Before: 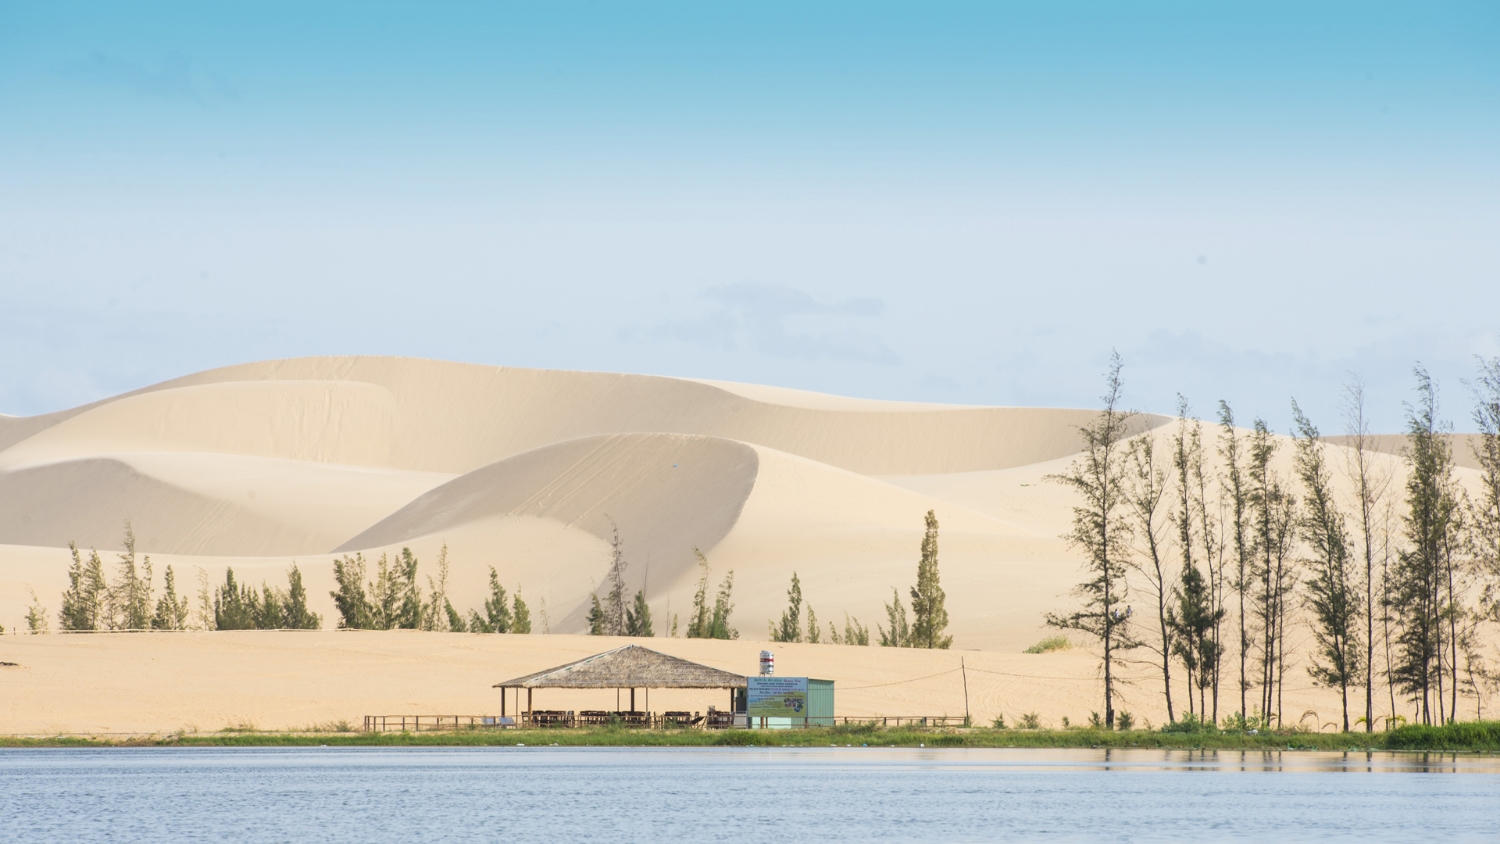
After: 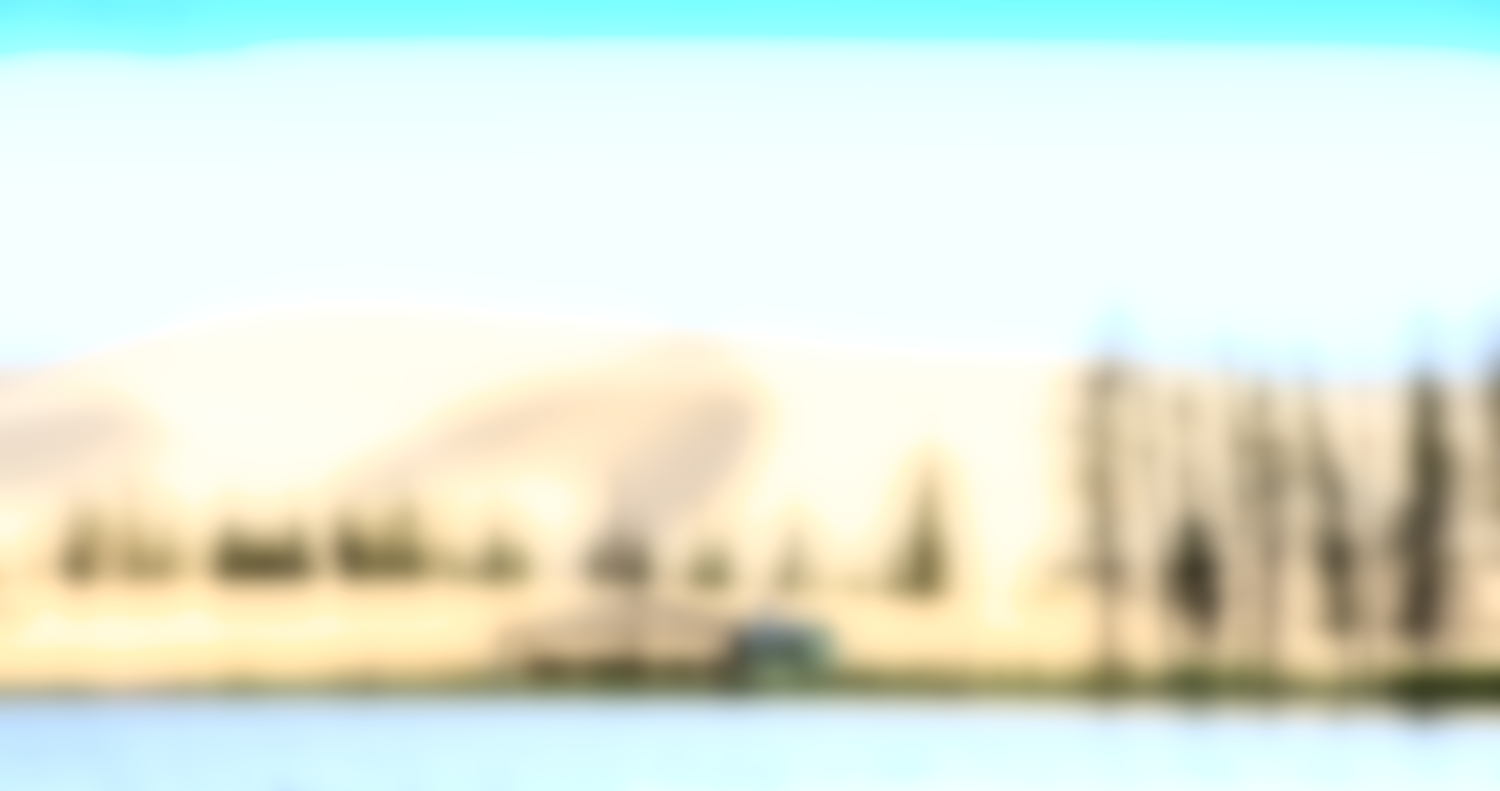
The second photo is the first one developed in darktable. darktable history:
crop and rotate: top 6.25%
white balance: red 0.982, blue 1.018
tone equalizer: -8 EV -1.08 EV, -7 EV -1.01 EV, -6 EV -0.867 EV, -5 EV -0.578 EV, -3 EV 0.578 EV, -2 EV 0.867 EV, -1 EV 1.01 EV, +0 EV 1.08 EV, edges refinement/feathering 500, mask exposure compensation -1.57 EV, preserve details no
lowpass: radius 16, unbound 0
contrast brightness saturation: saturation -0.05
shadows and highlights: low approximation 0.01, soften with gaussian
bloom: size 3%, threshold 100%, strength 0%
